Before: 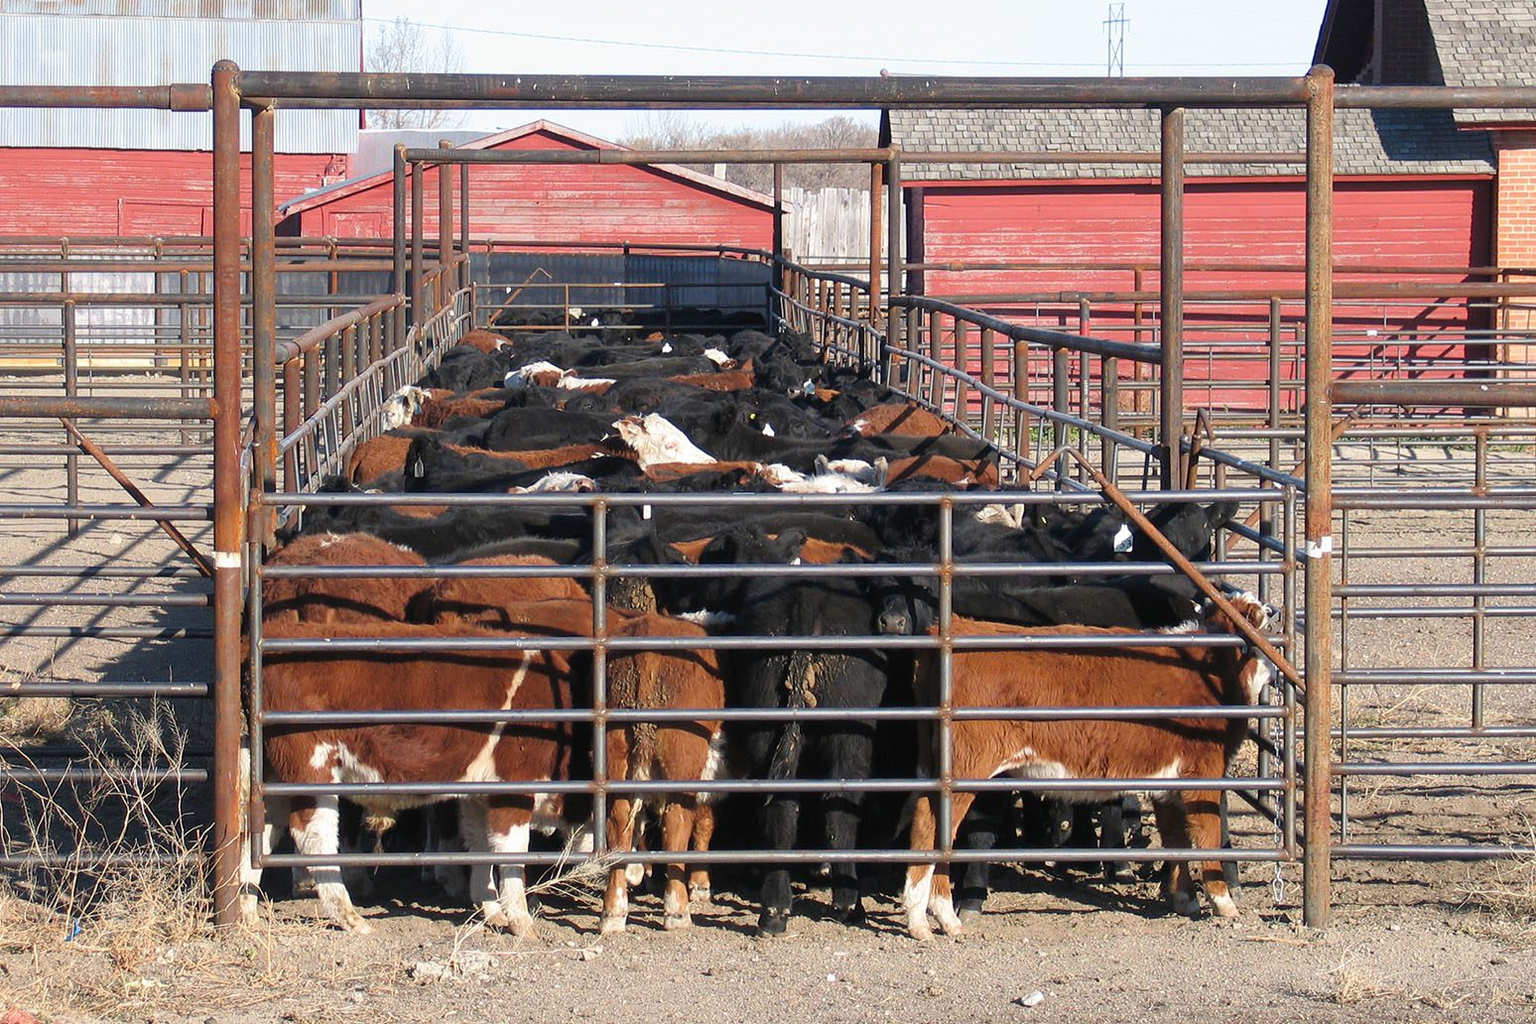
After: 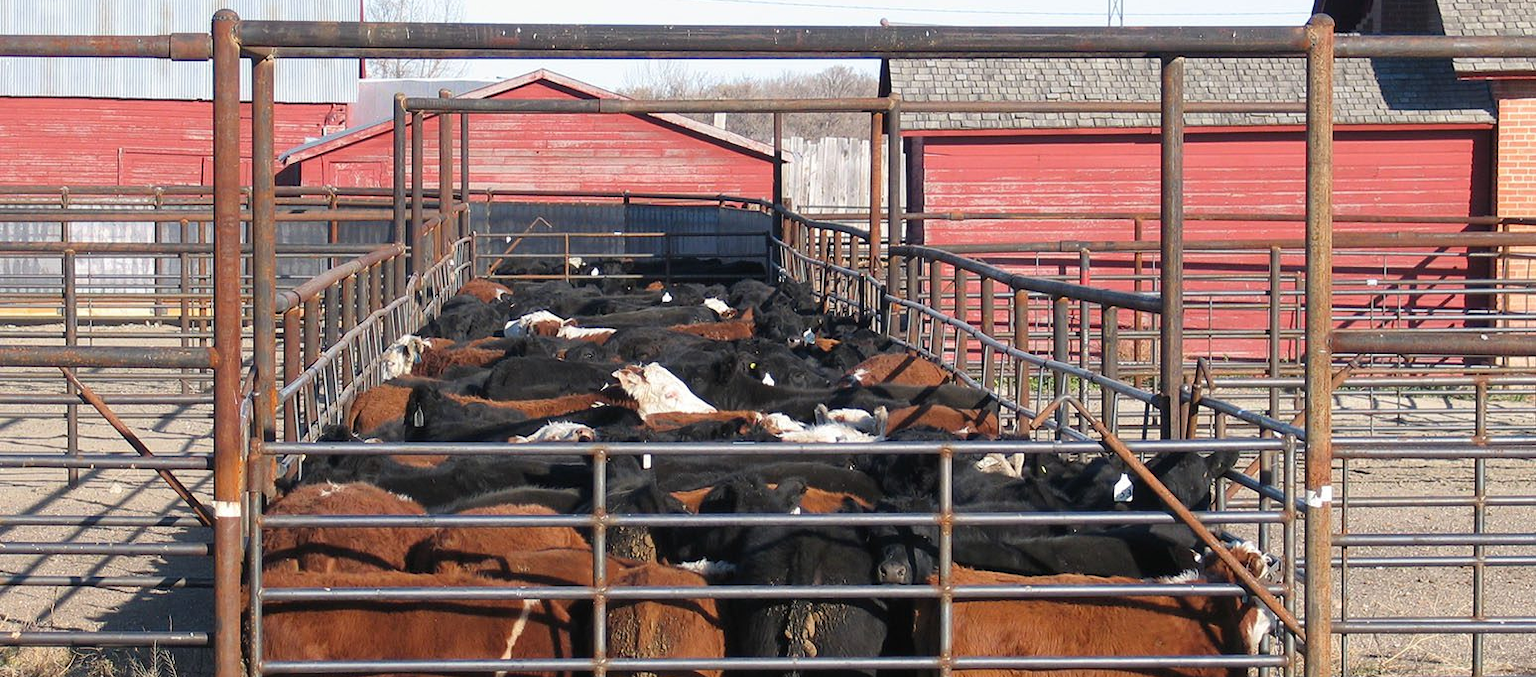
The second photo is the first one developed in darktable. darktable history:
crop and rotate: top 4.945%, bottom 28.85%
